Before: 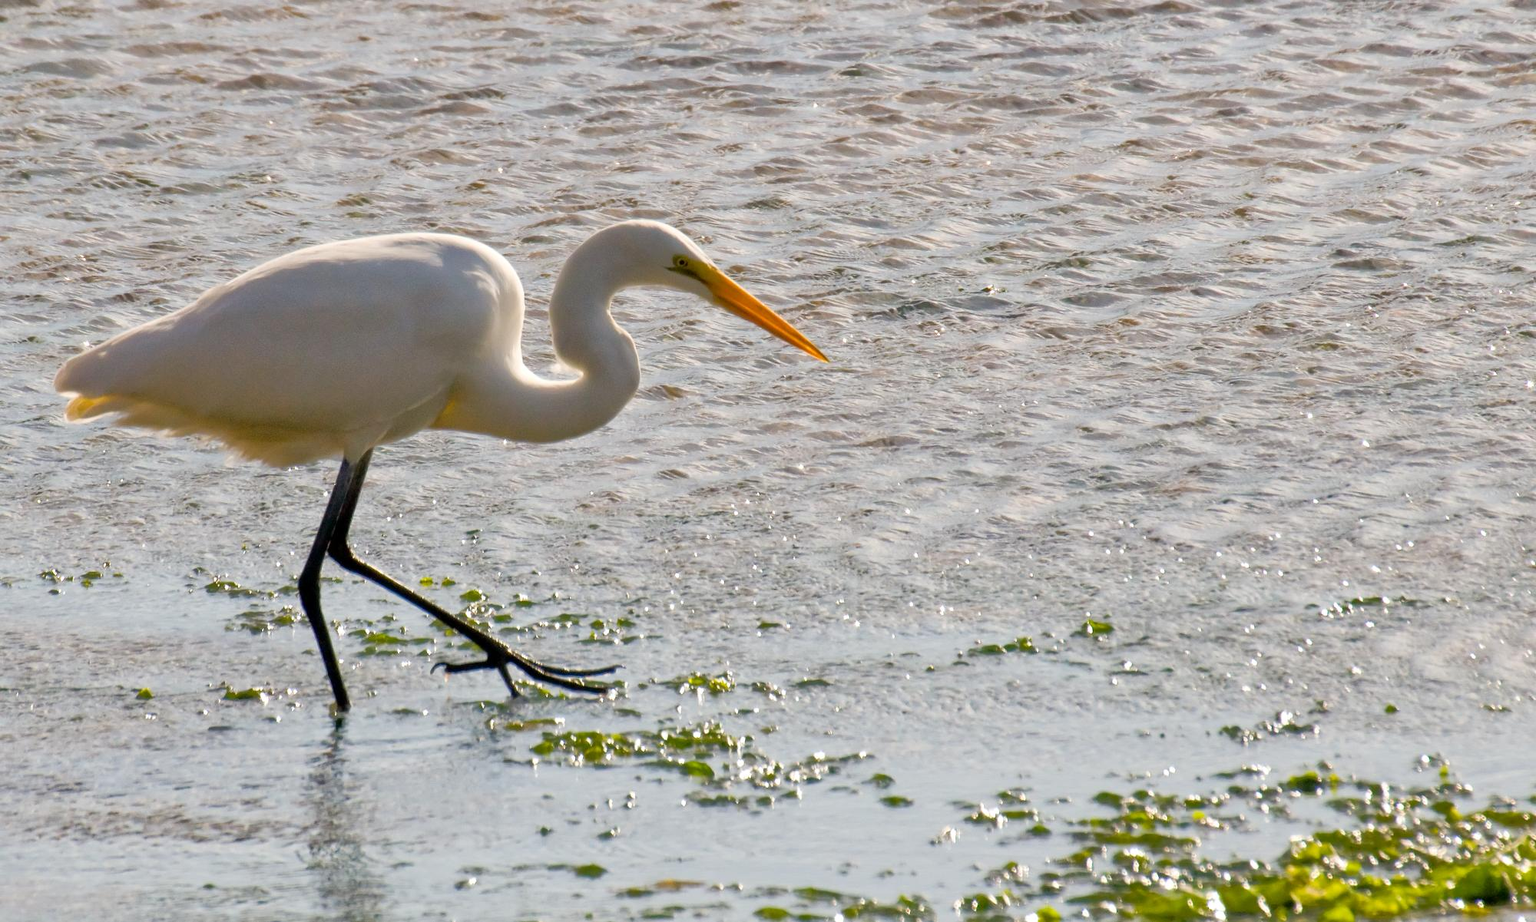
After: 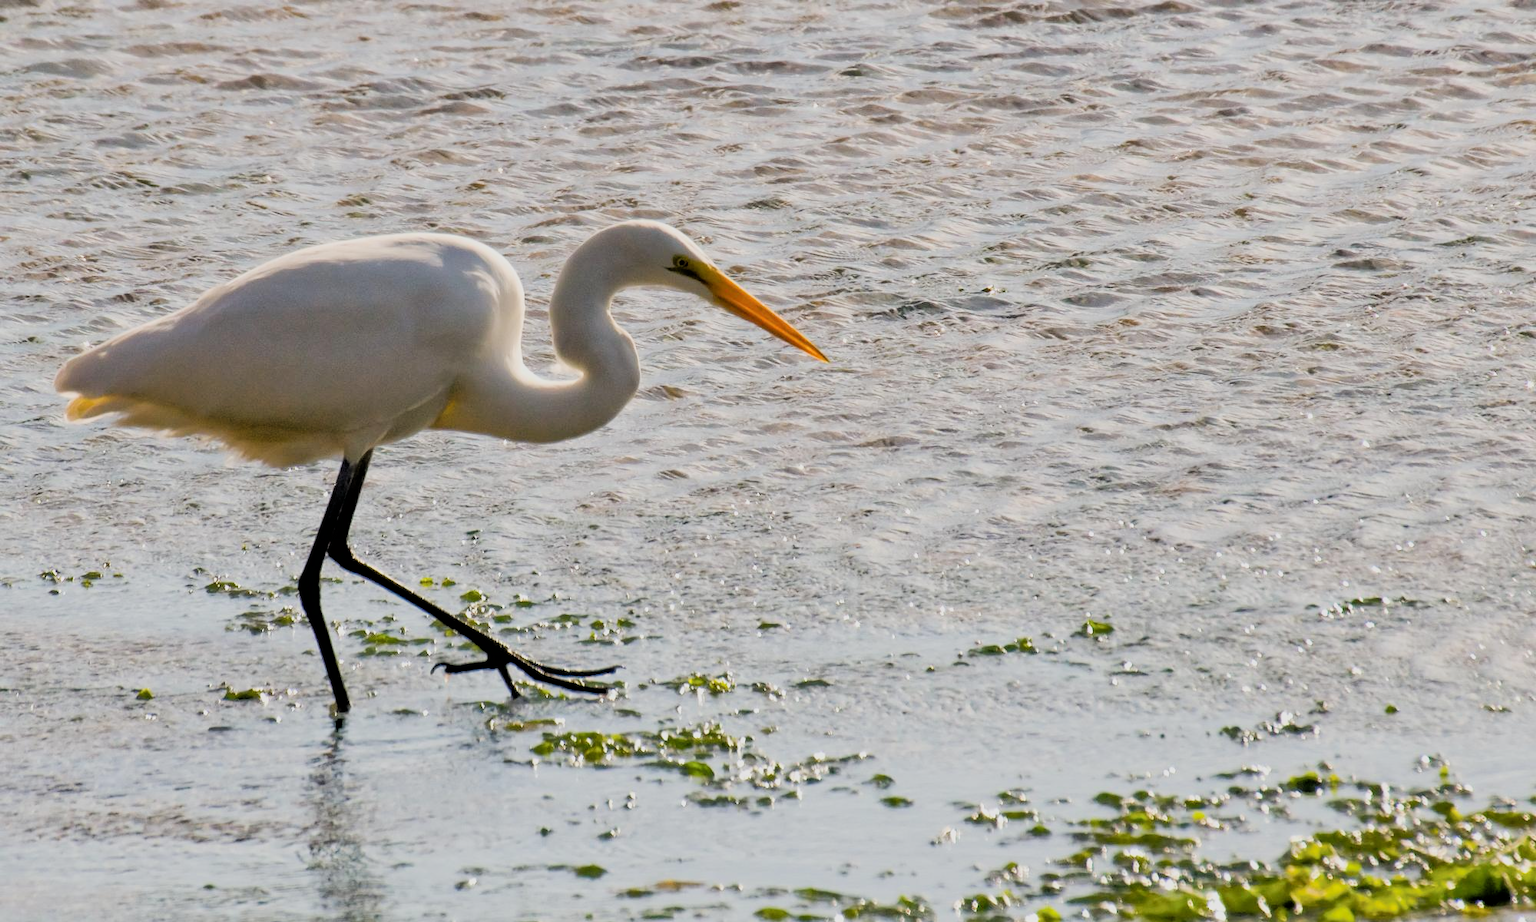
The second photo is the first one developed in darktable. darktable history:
filmic rgb: black relative exposure -5.13 EV, white relative exposure 3.98 EV, hardness 2.88, contrast 1.299
